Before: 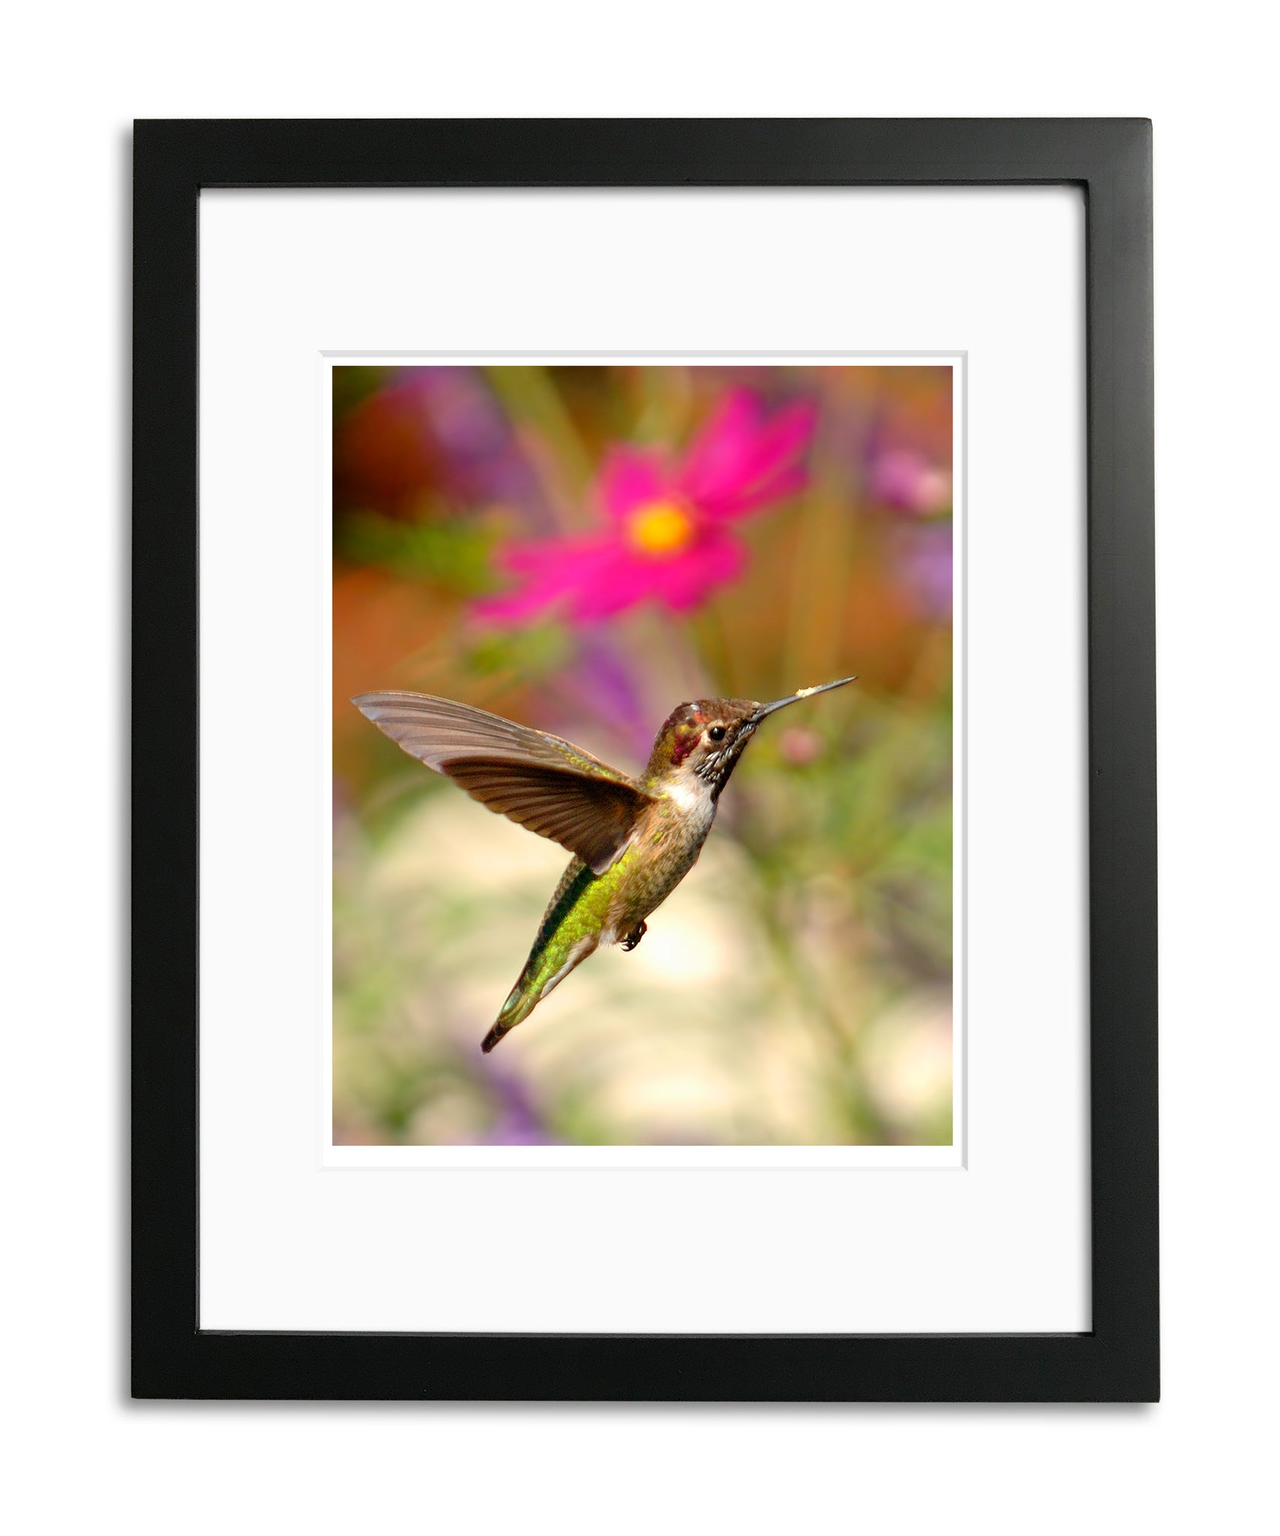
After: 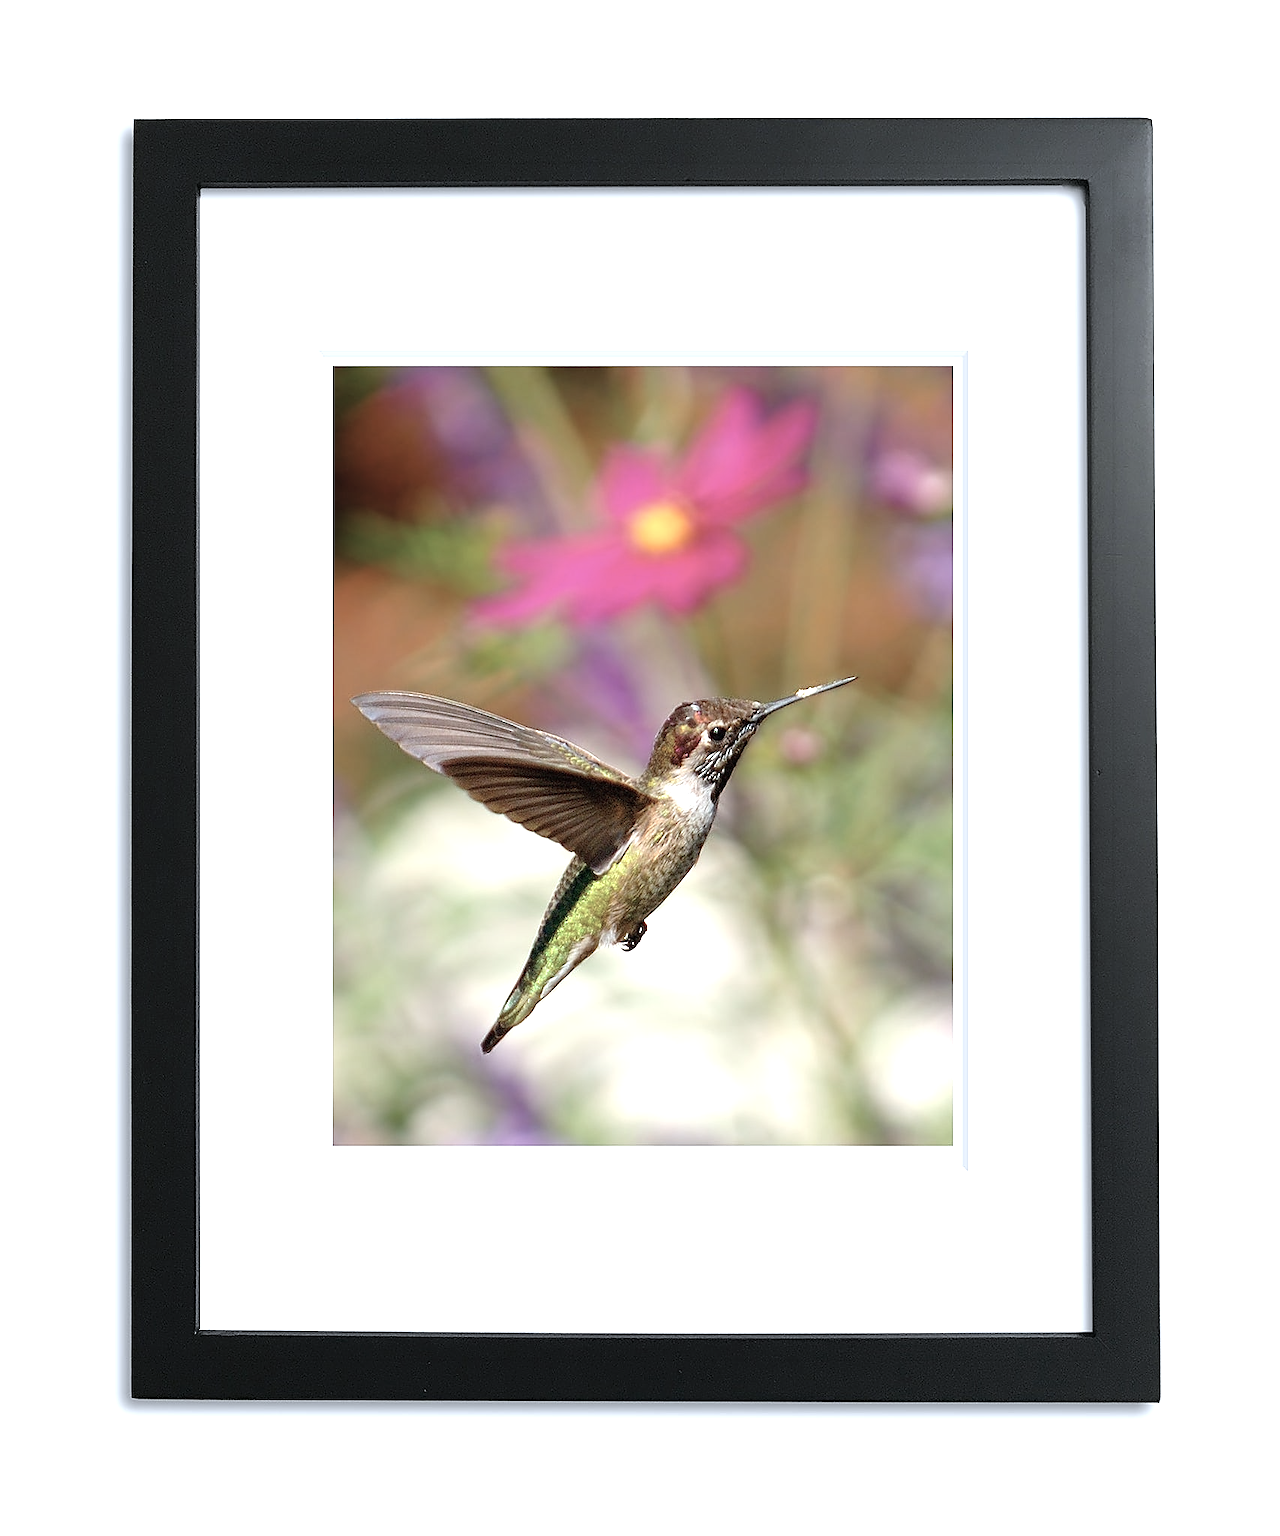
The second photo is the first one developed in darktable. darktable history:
color correction: saturation 0.57
exposure: black level correction 0, exposure 0.5 EV, compensate highlight preservation false
color calibration: x 0.37, y 0.377, temperature 4289.93 K
sharpen: radius 1.4, amount 1.25, threshold 0.7
contrast brightness saturation: contrast -0.02, brightness -0.01, saturation 0.03
